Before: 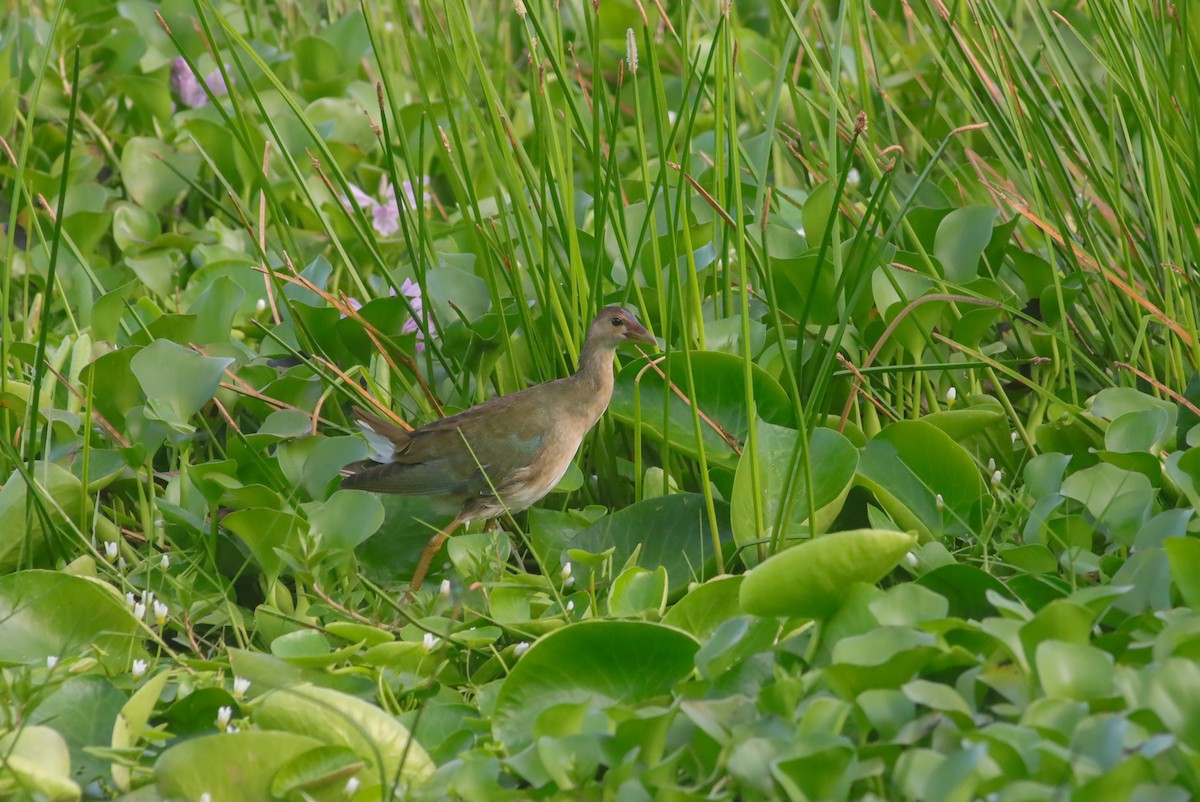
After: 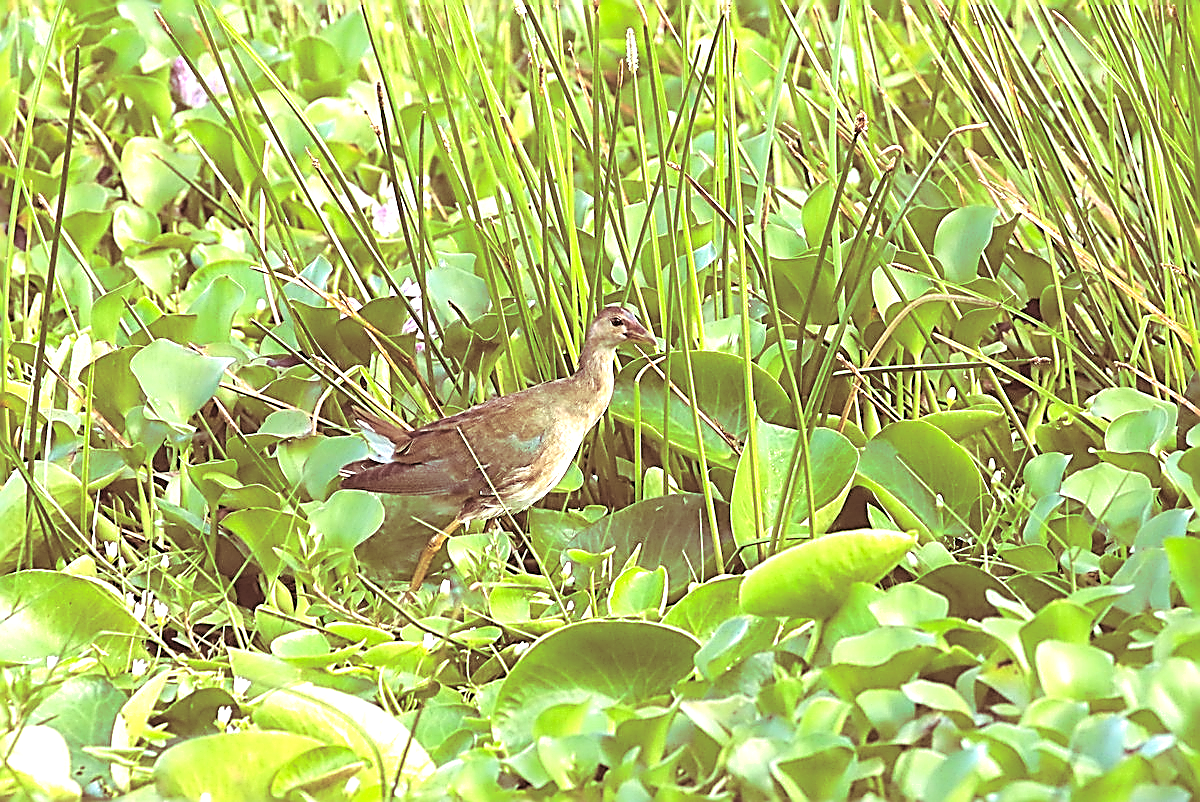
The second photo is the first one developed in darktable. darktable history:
sharpen: amount 2
split-toning: highlights › hue 187.2°, highlights › saturation 0.83, balance -68.05, compress 56.43%
exposure: black level correction 0, exposure 1.6 EV, compensate exposure bias true, compensate highlight preservation false
